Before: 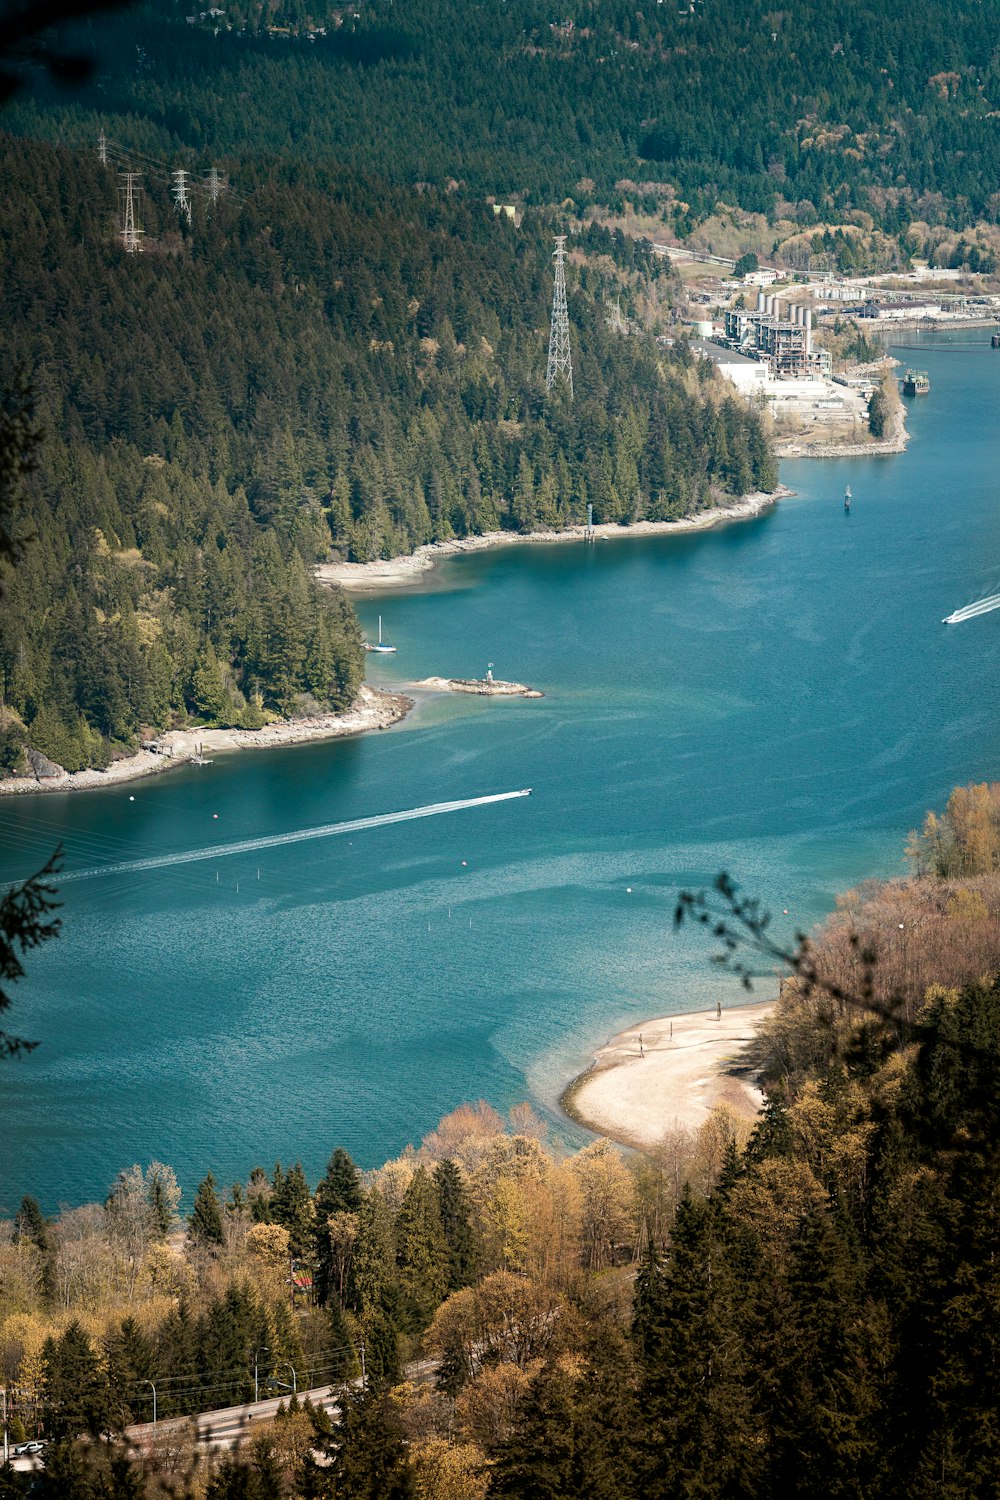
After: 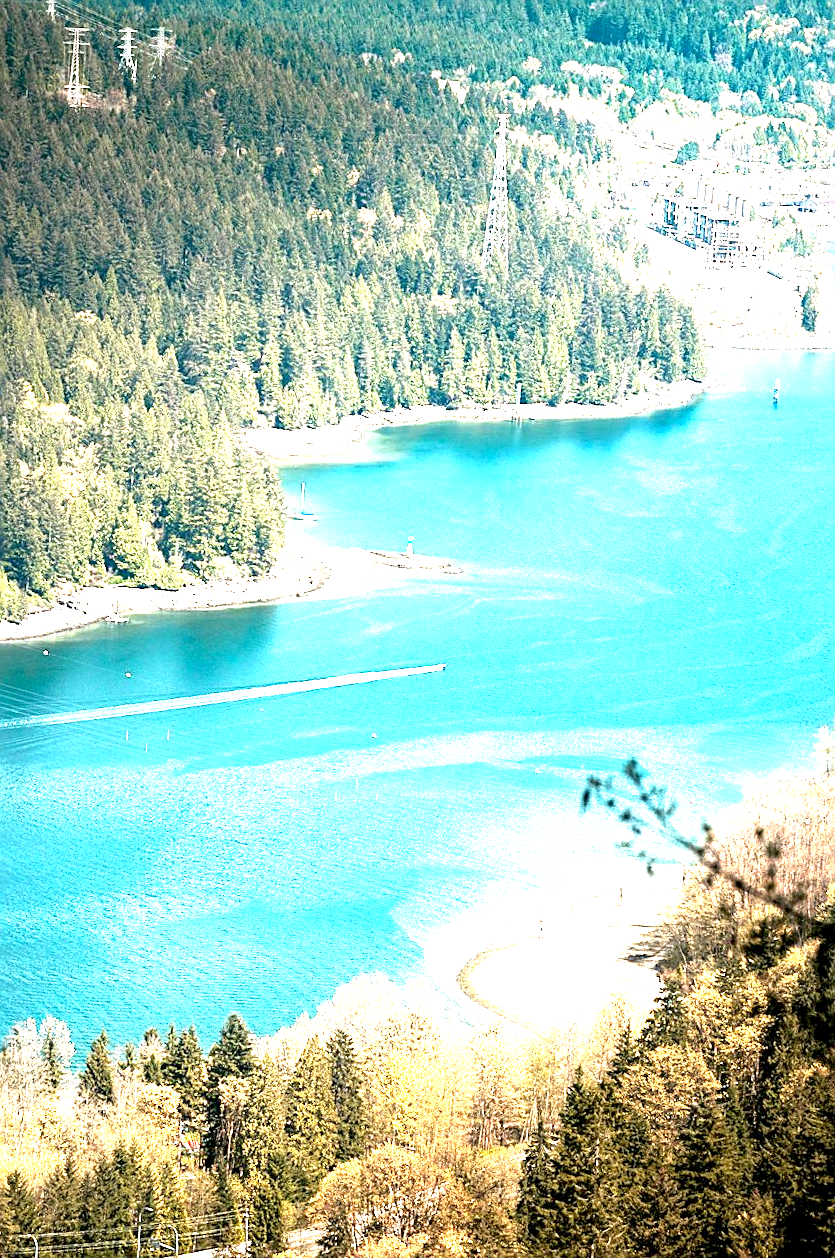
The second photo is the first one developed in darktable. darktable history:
crop and rotate: angle -3.07°, left 5.176%, top 5.167%, right 4.643%, bottom 4.308%
exposure: black level correction 0.001, exposure 2.652 EV, compensate highlight preservation false
sharpen: on, module defaults
